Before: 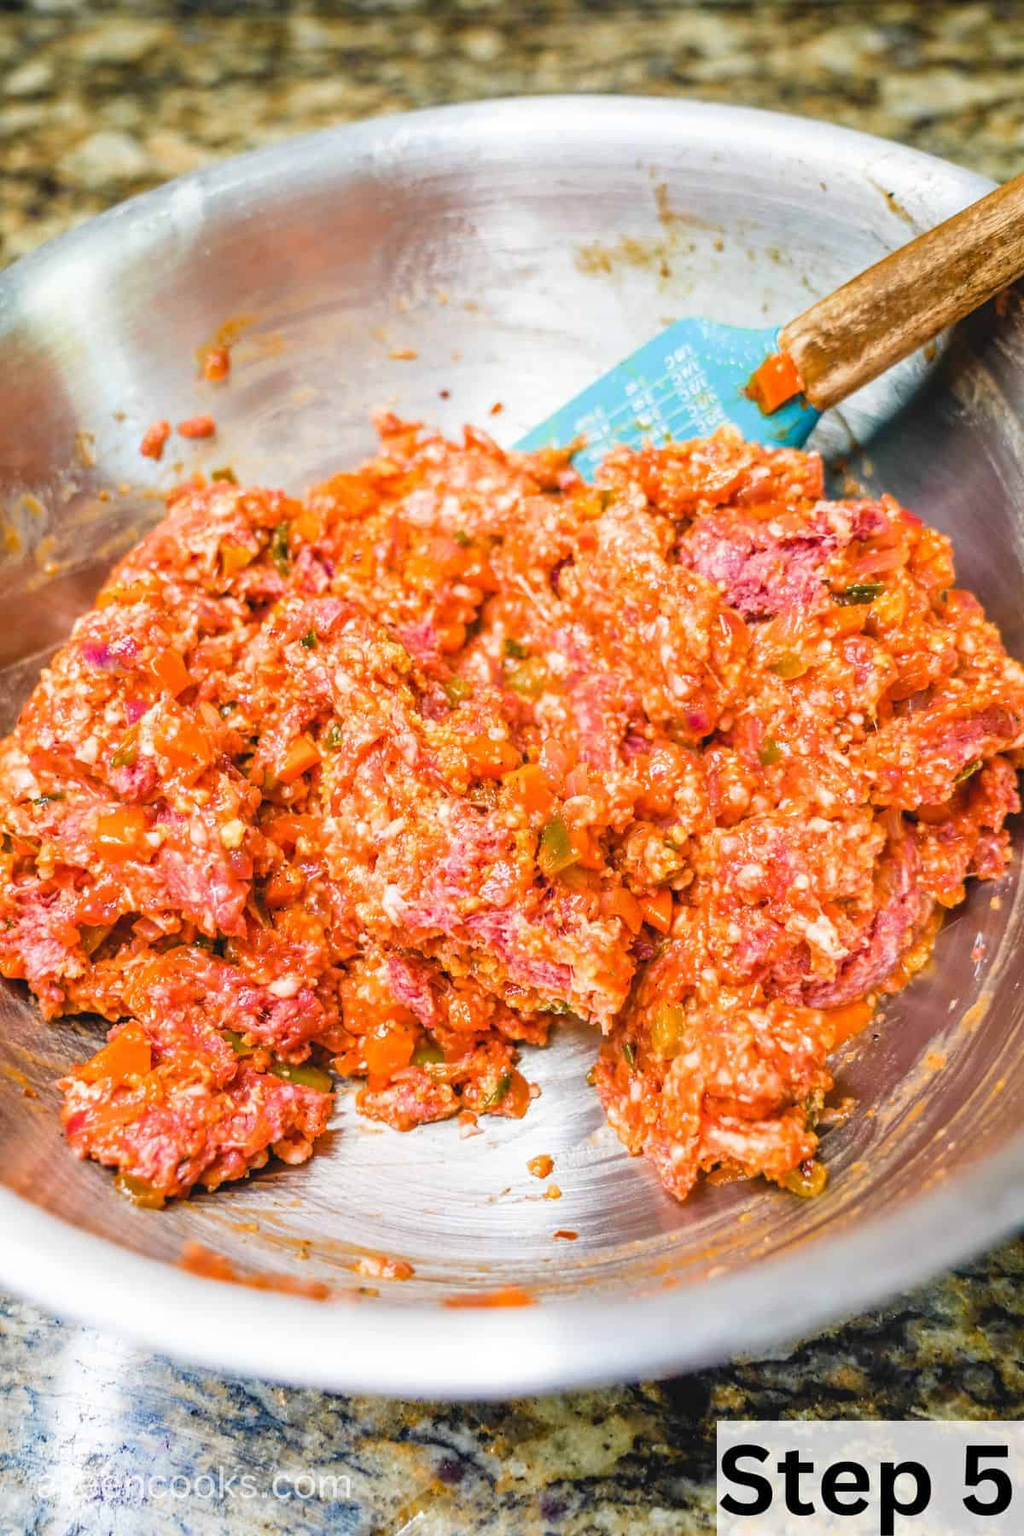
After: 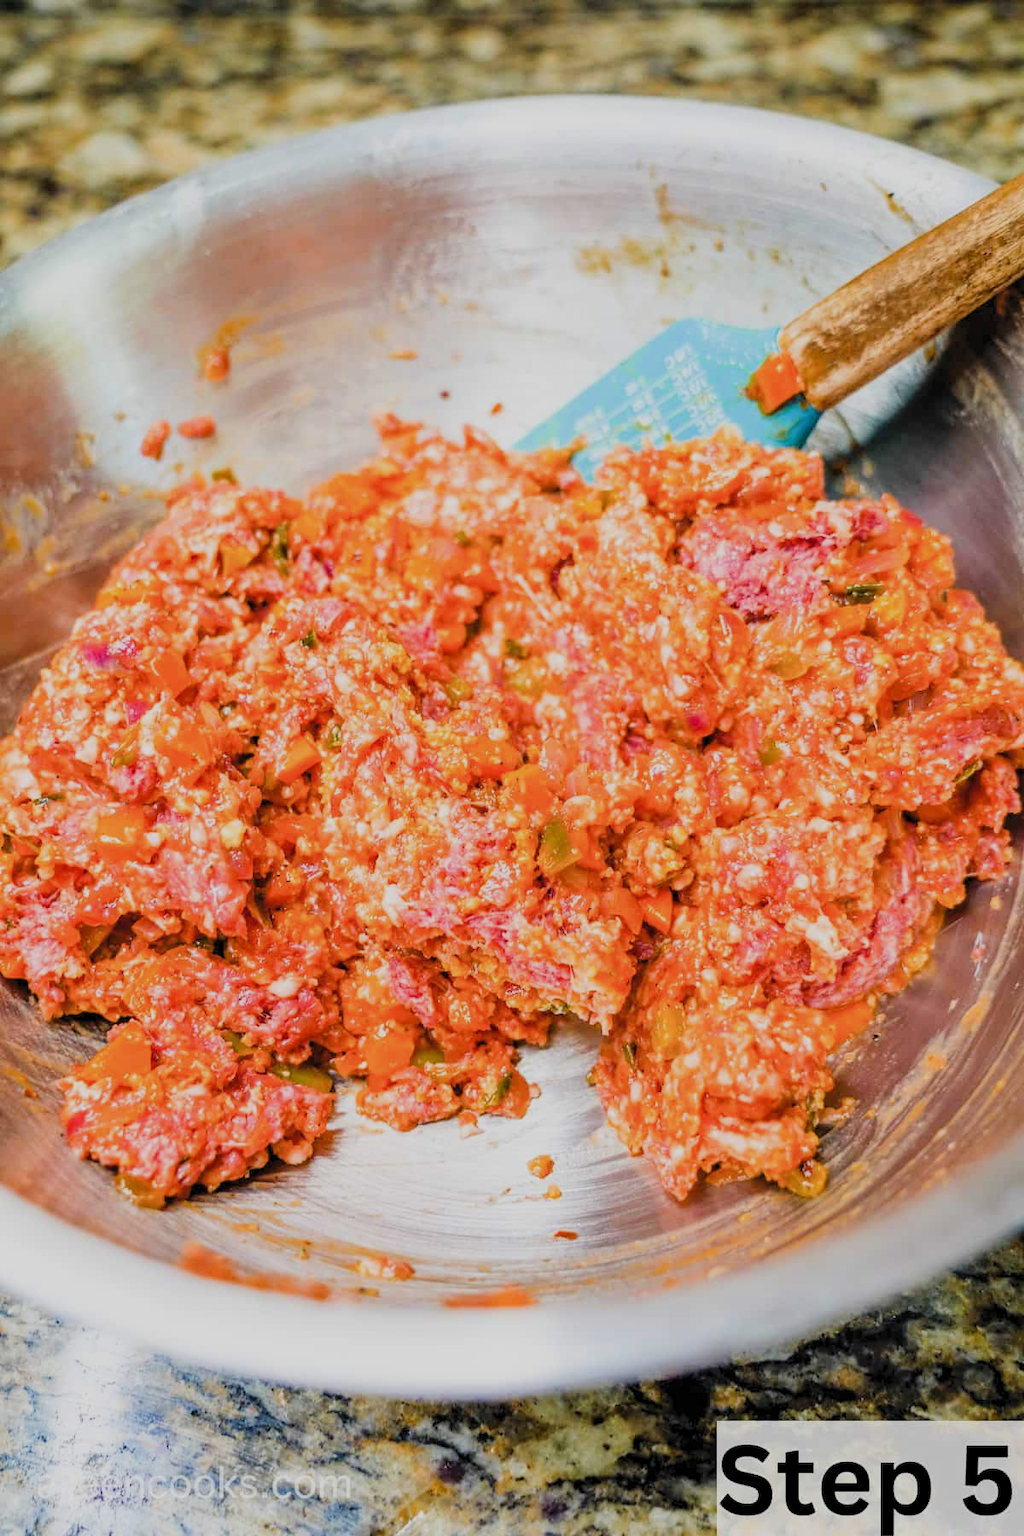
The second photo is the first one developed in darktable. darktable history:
shadows and highlights: shadows 62.66, white point adjustment 0.37, highlights -34.44, compress 83.82%
levels: levels [0.016, 0.5, 0.996]
filmic rgb: black relative exposure -7.65 EV, white relative exposure 4.56 EV, hardness 3.61
